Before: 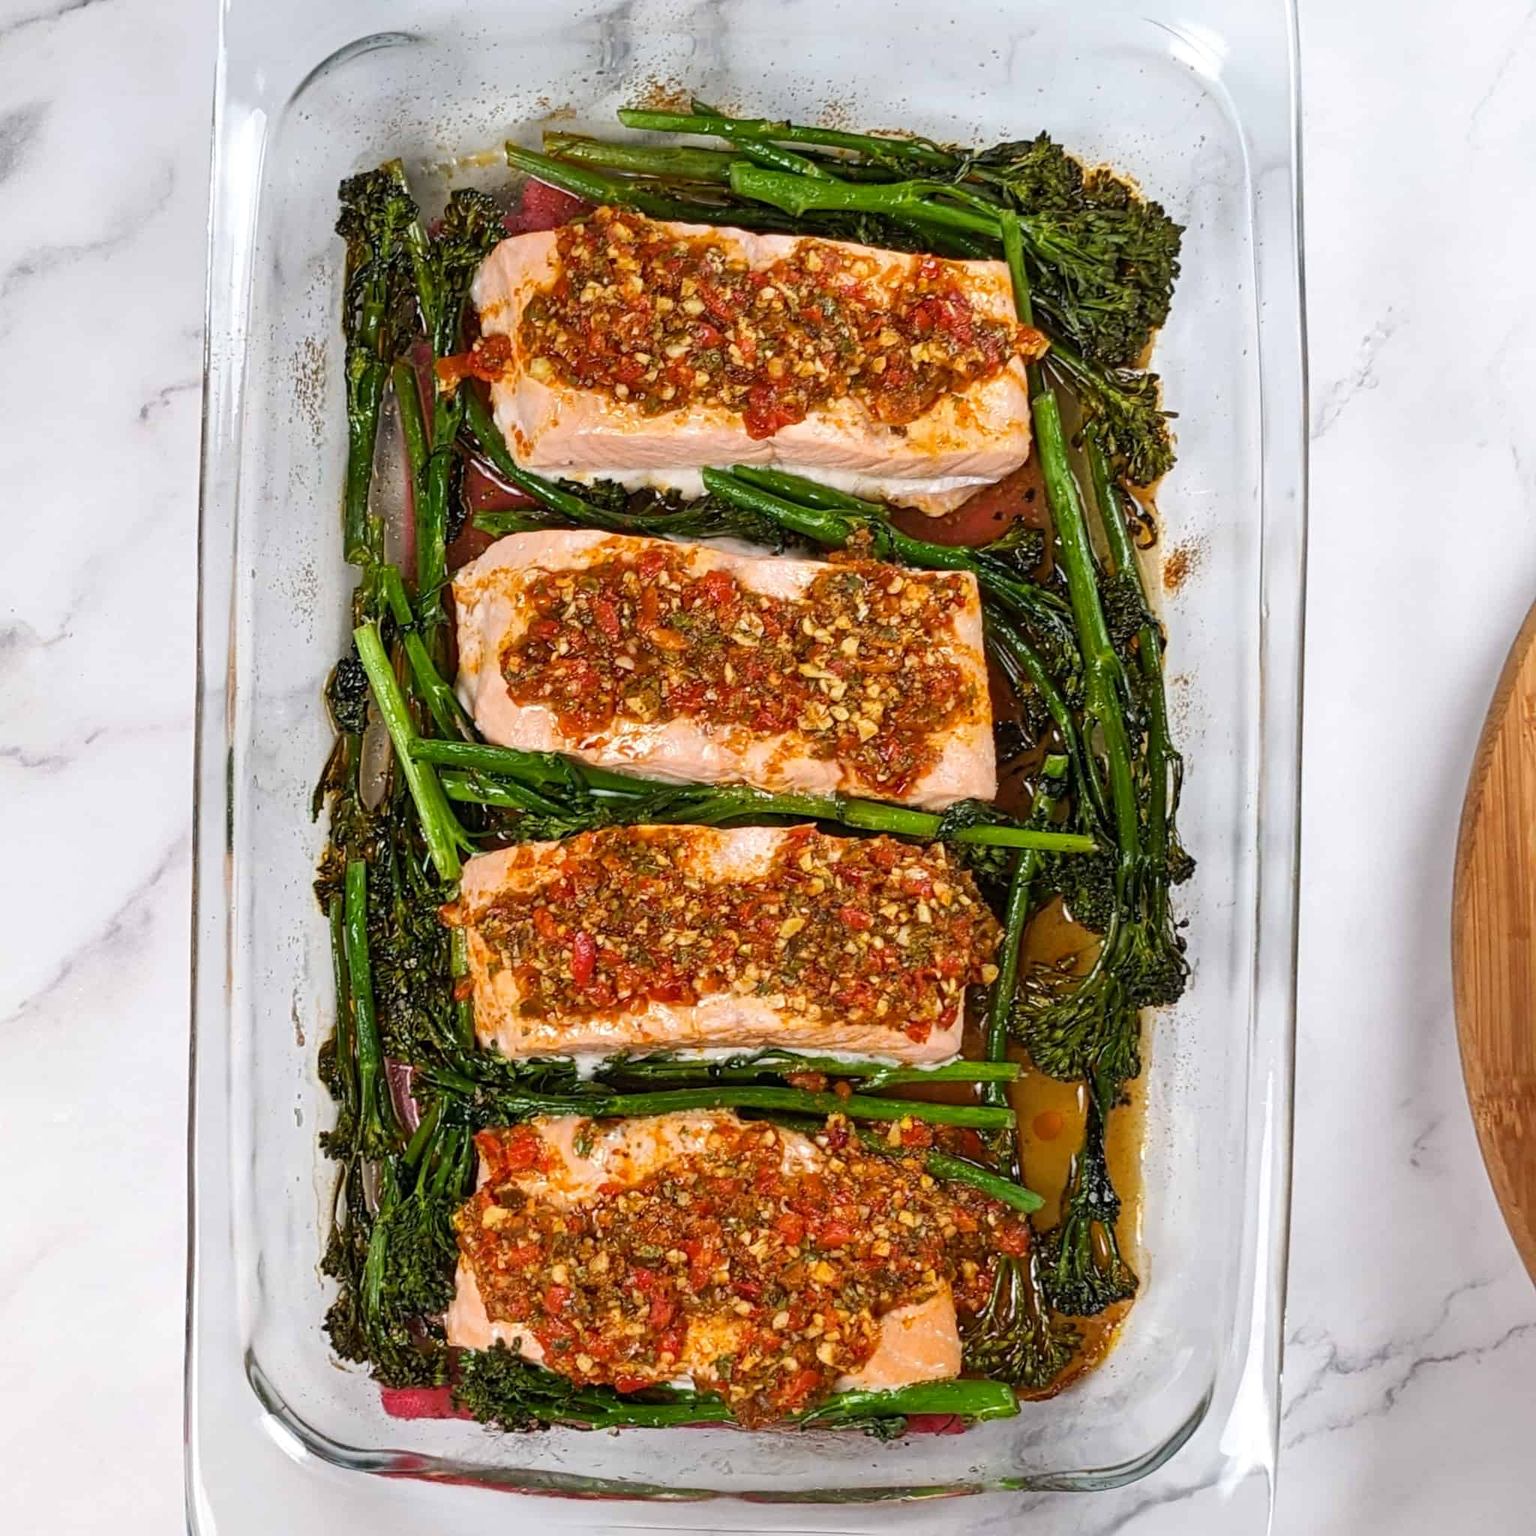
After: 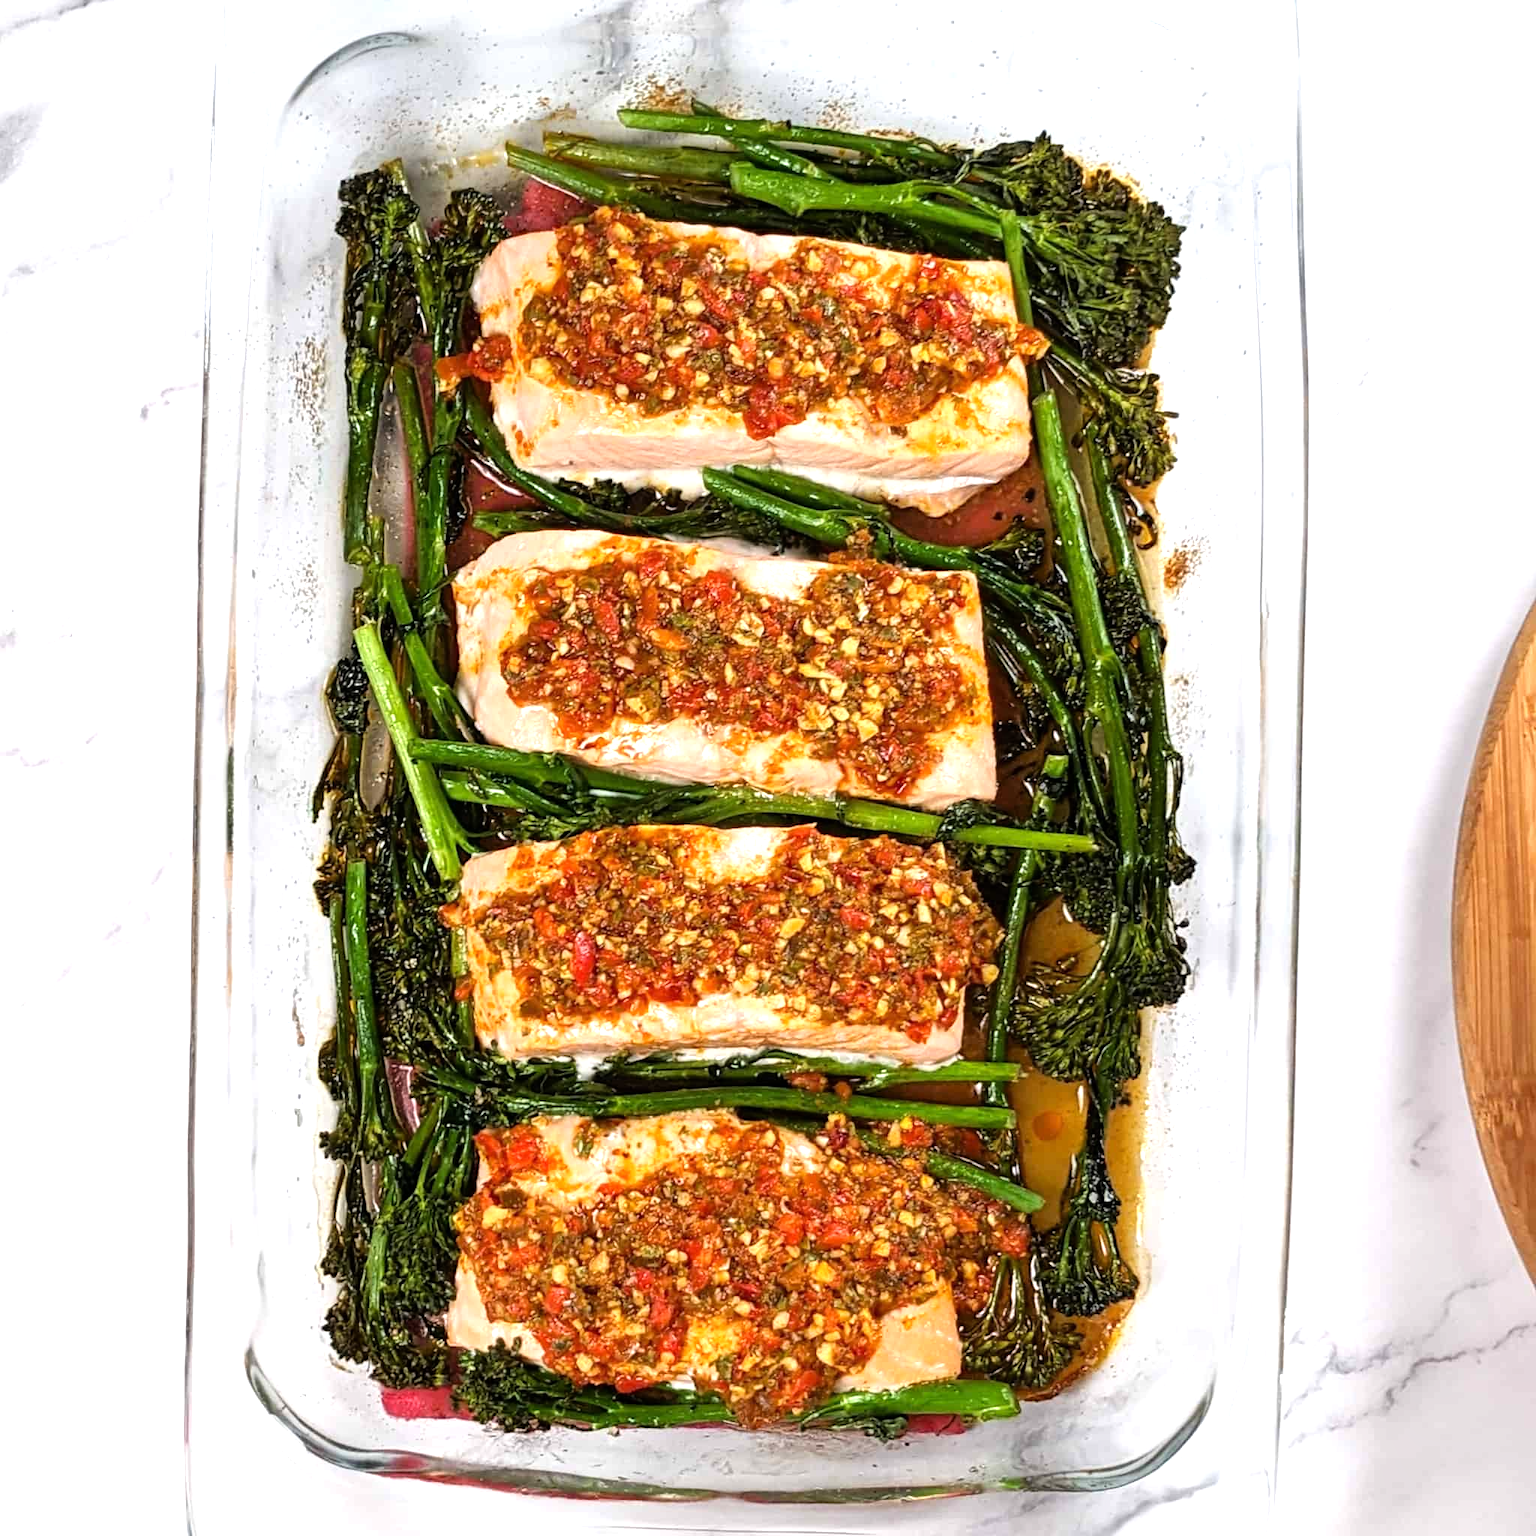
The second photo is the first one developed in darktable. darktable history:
tone equalizer: -8 EV -0.782 EV, -7 EV -0.707 EV, -6 EV -0.603 EV, -5 EV -0.363 EV, -3 EV 0.394 EV, -2 EV 0.6 EV, -1 EV 0.695 EV, +0 EV 0.759 EV, luminance estimator HSV value / RGB max
